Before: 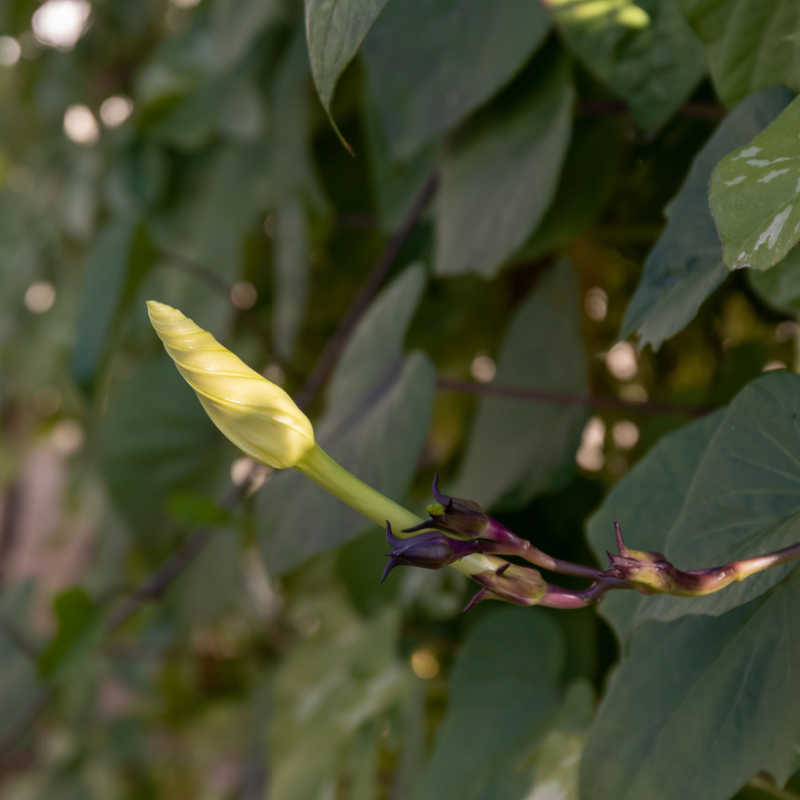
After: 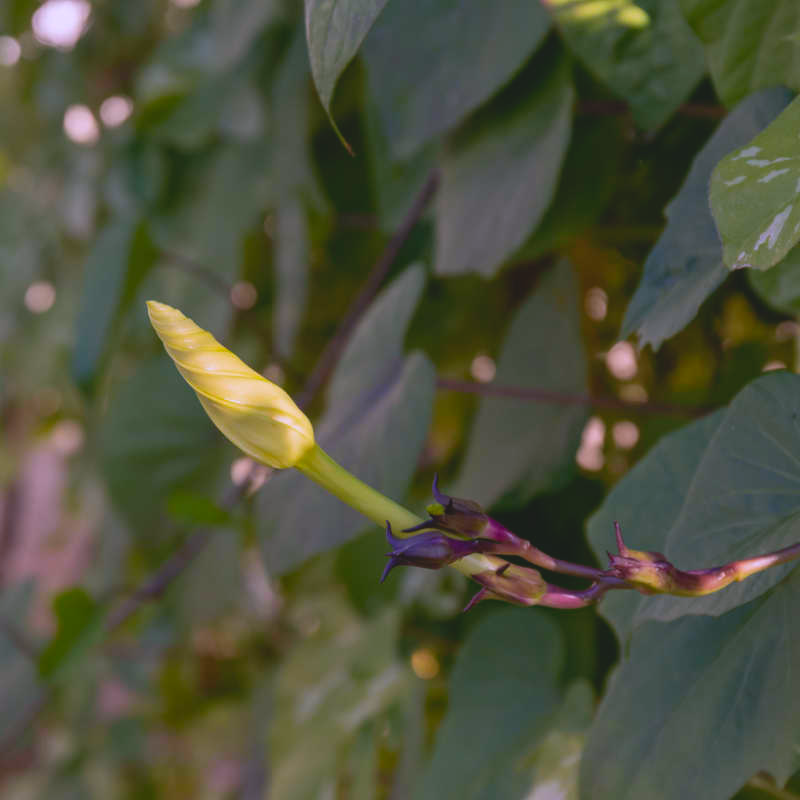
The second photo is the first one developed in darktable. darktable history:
white balance: red 1.042, blue 1.17
contrast brightness saturation: contrast -0.19, saturation 0.19
